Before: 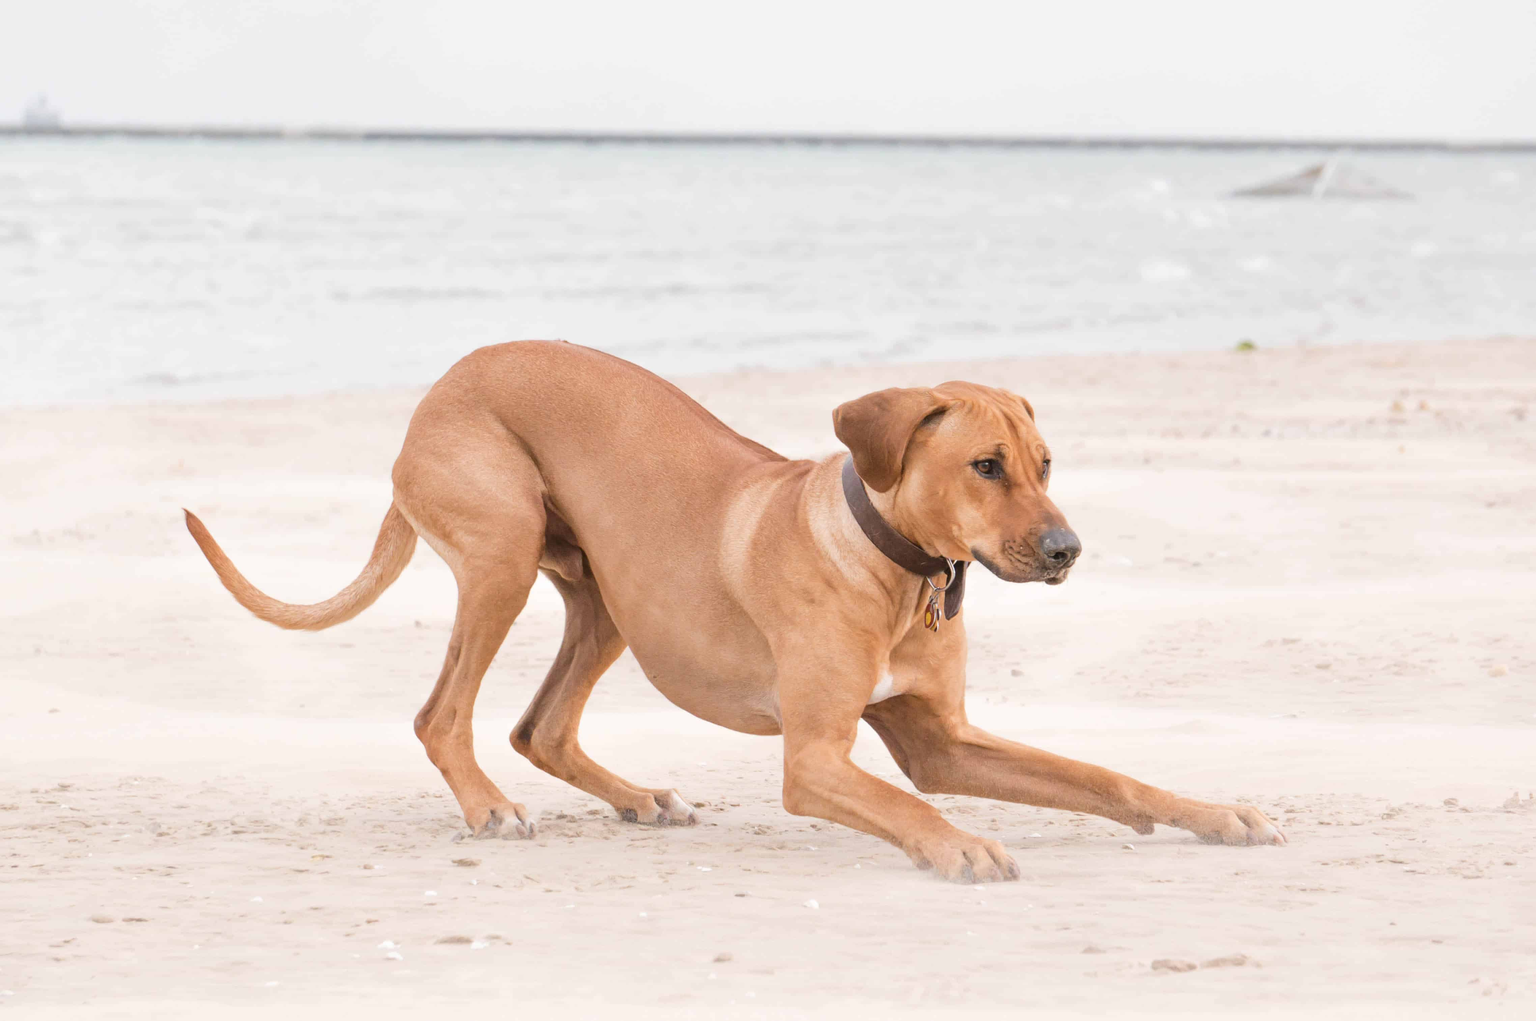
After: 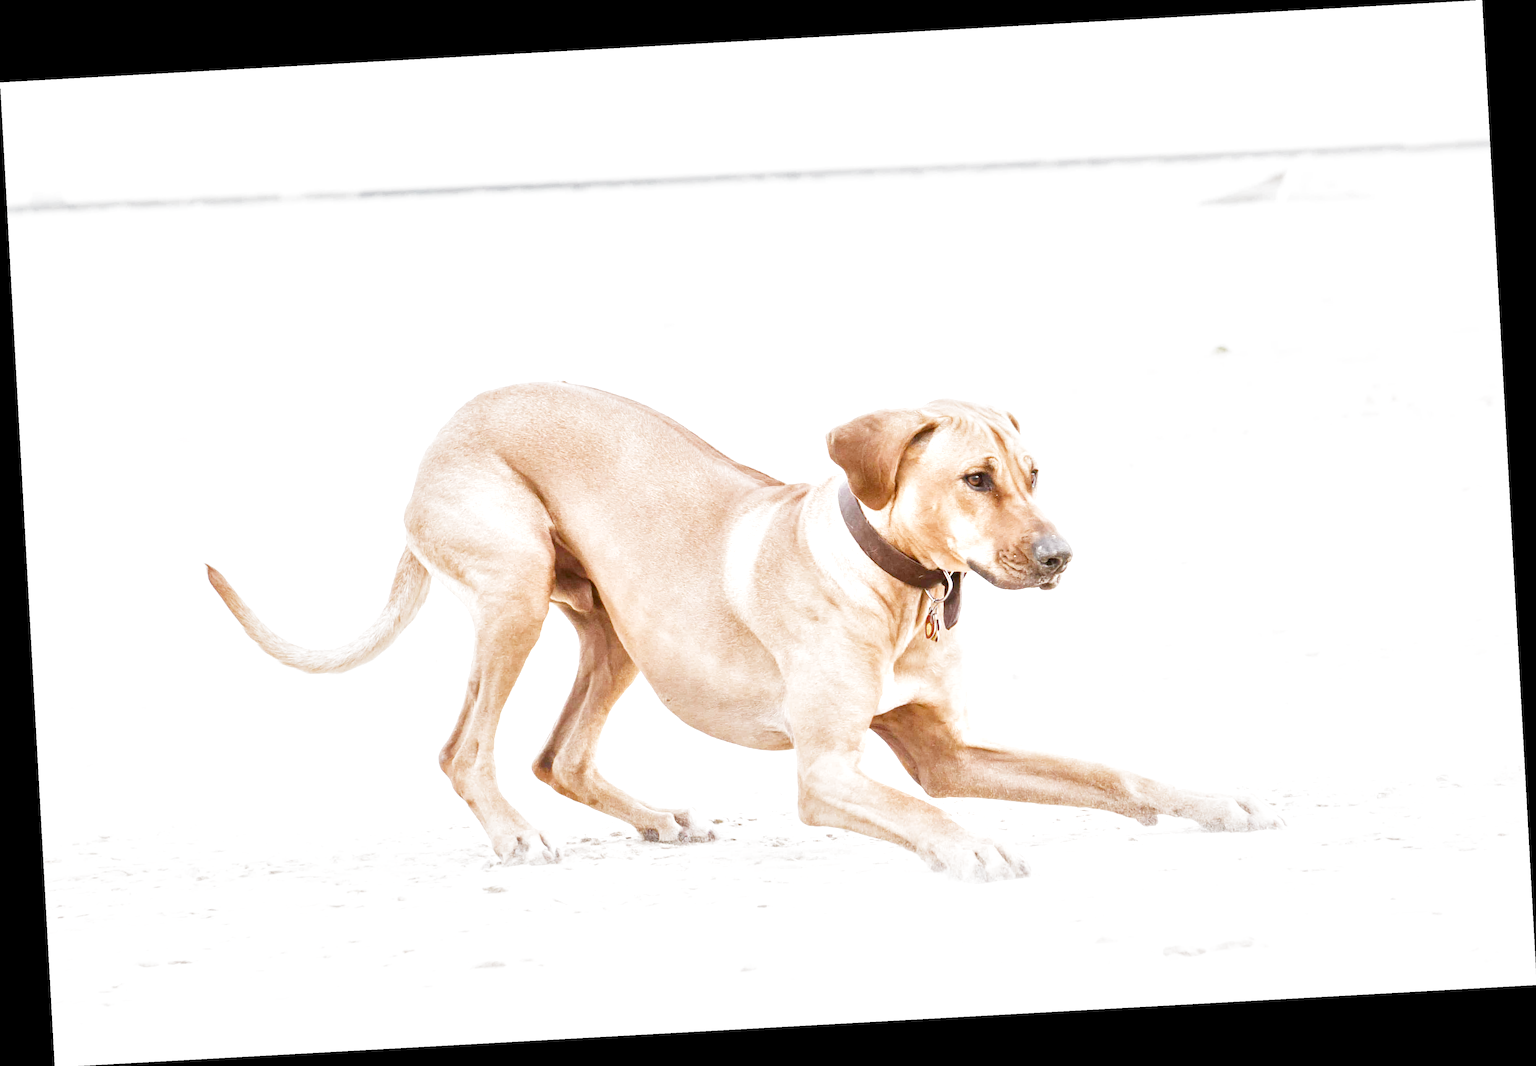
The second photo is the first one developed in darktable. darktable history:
filmic rgb: middle gray luminance 9.23%, black relative exposure -10.55 EV, white relative exposure 3.45 EV, threshold 6 EV, target black luminance 0%, hardness 5.98, latitude 59.69%, contrast 1.087, highlights saturation mix 5%, shadows ↔ highlights balance 29.23%, add noise in highlights 0, preserve chrominance no, color science v3 (2019), use custom middle-gray values true, iterations of high-quality reconstruction 0, contrast in highlights soft, enable highlight reconstruction true
local contrast: mode bilateral grid, contrast 100, coarseness 100, detail 165%, midtone range 0.2
exposure: black level correction 0.001, exposure 0.5 EV, compensate exposure bias true, compensate highlight preservation false
rotate and perspective: rotation -3.18°, automatic cropping off
